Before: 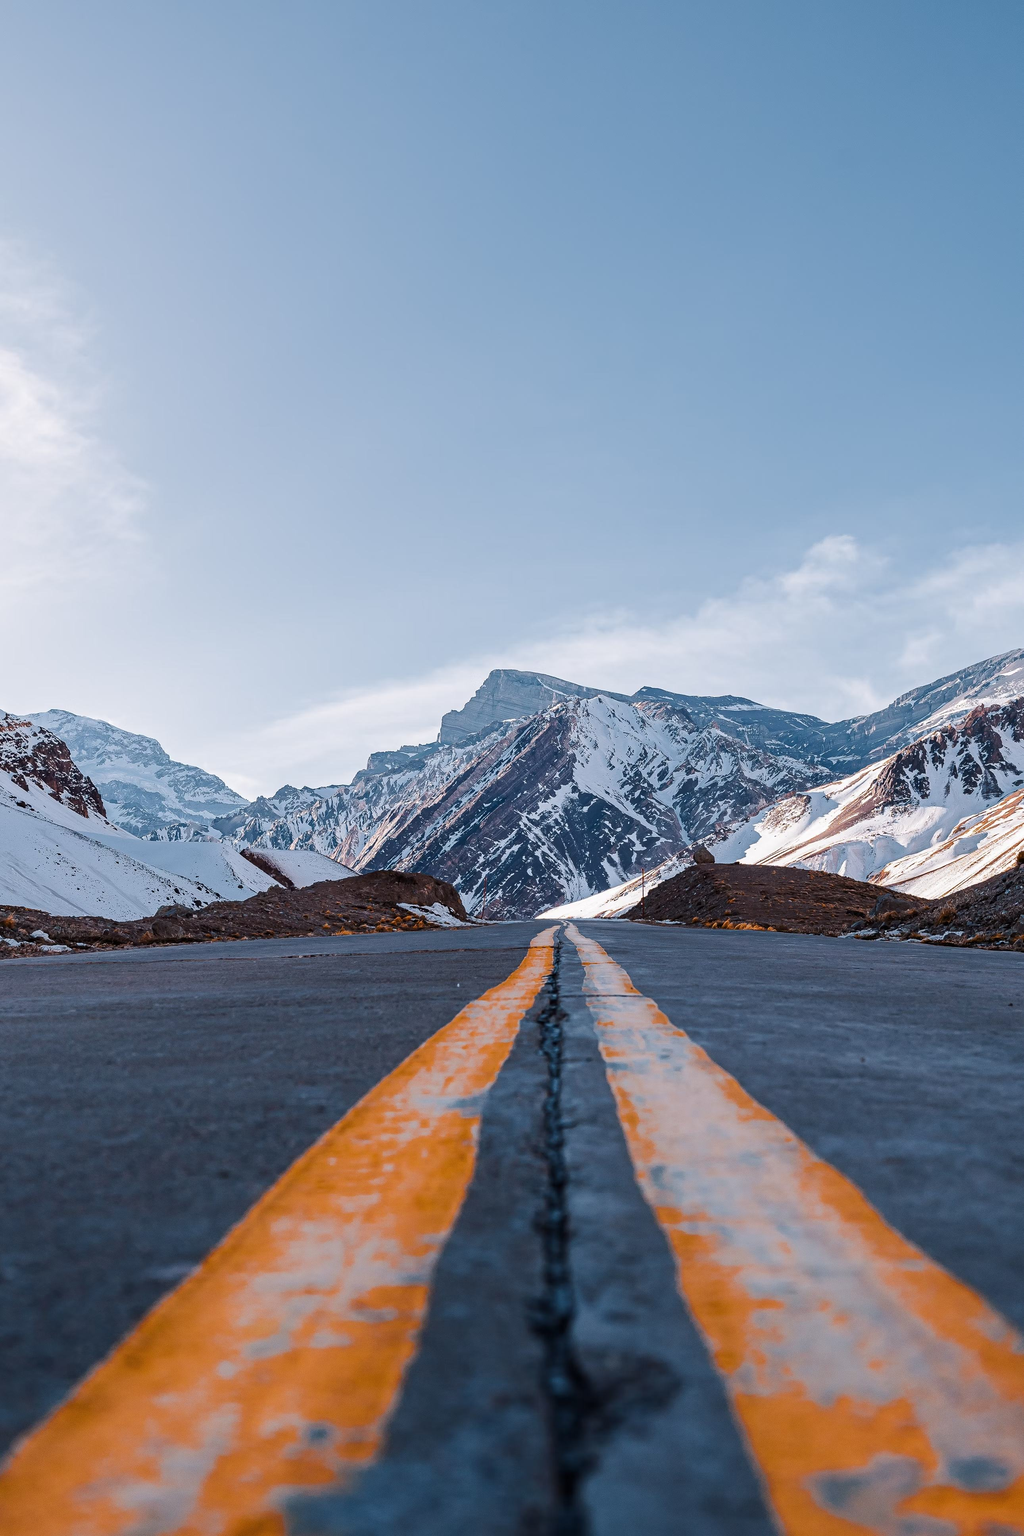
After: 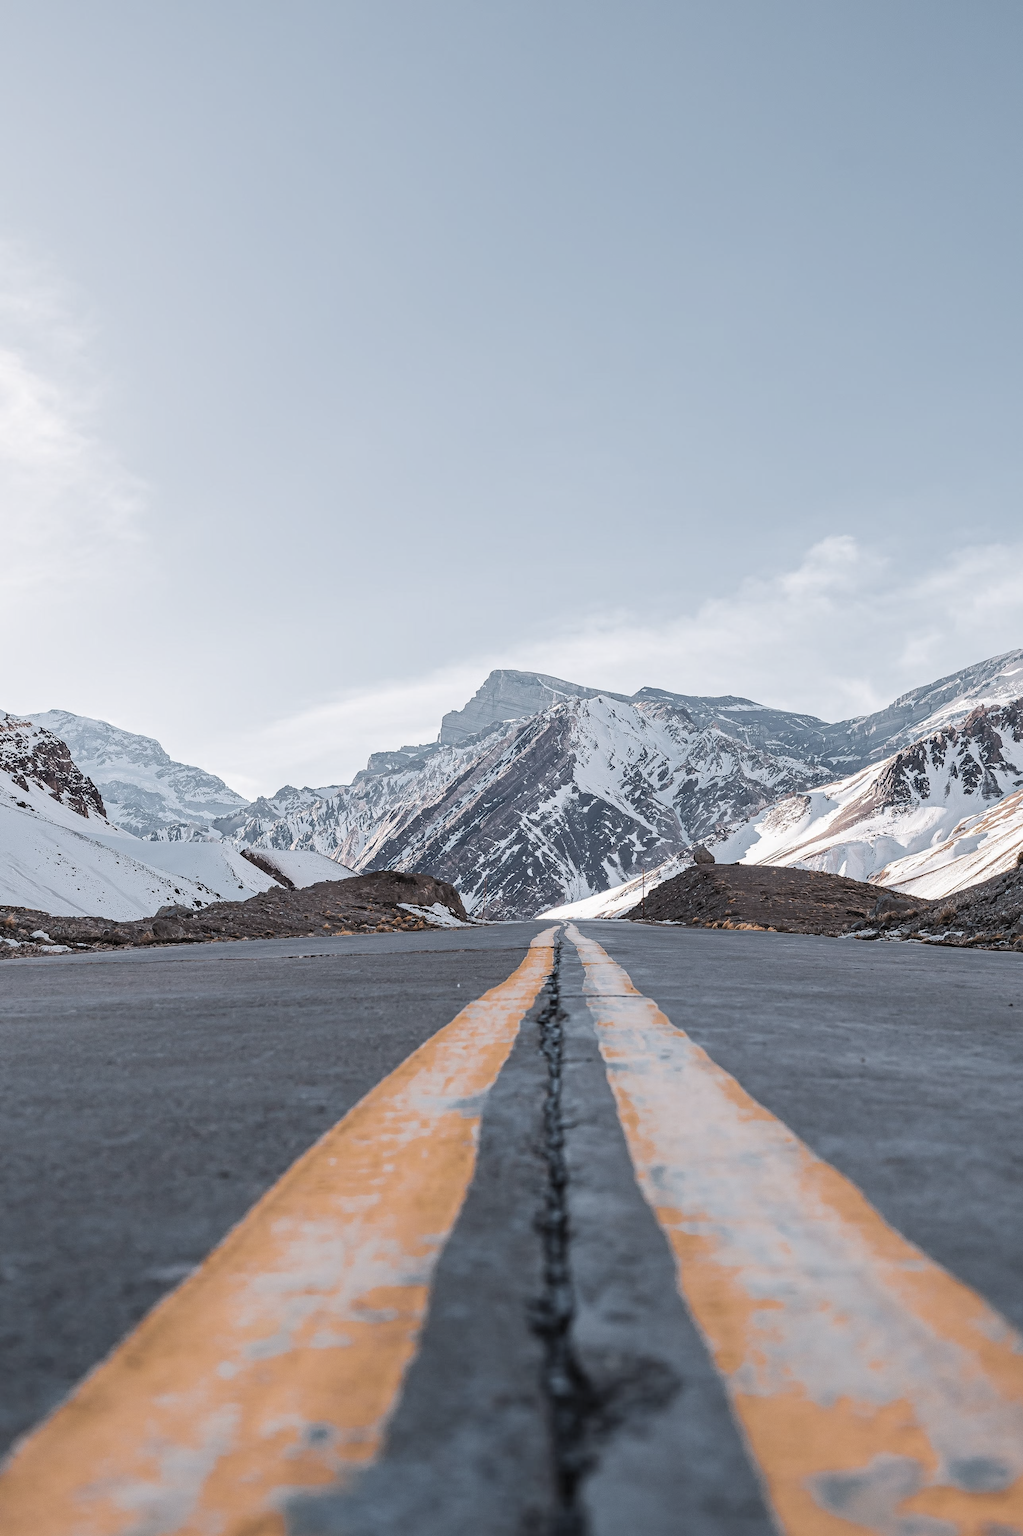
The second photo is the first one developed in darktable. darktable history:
contrast brightness saturation: brightness 0.187, saturation -0.492
